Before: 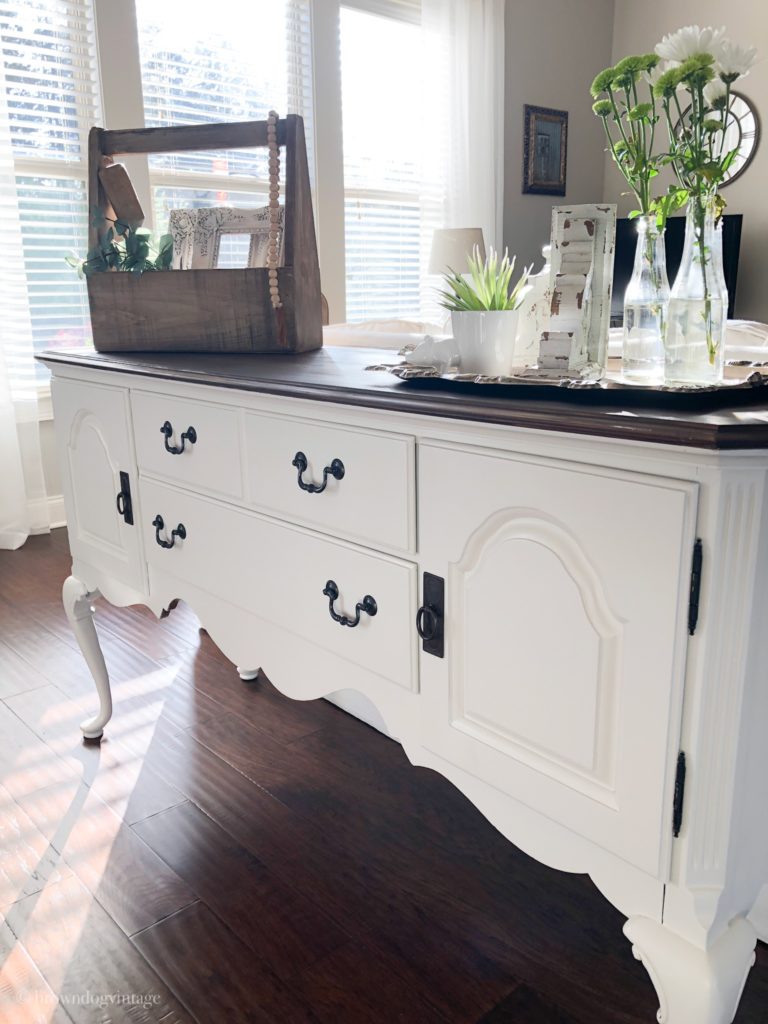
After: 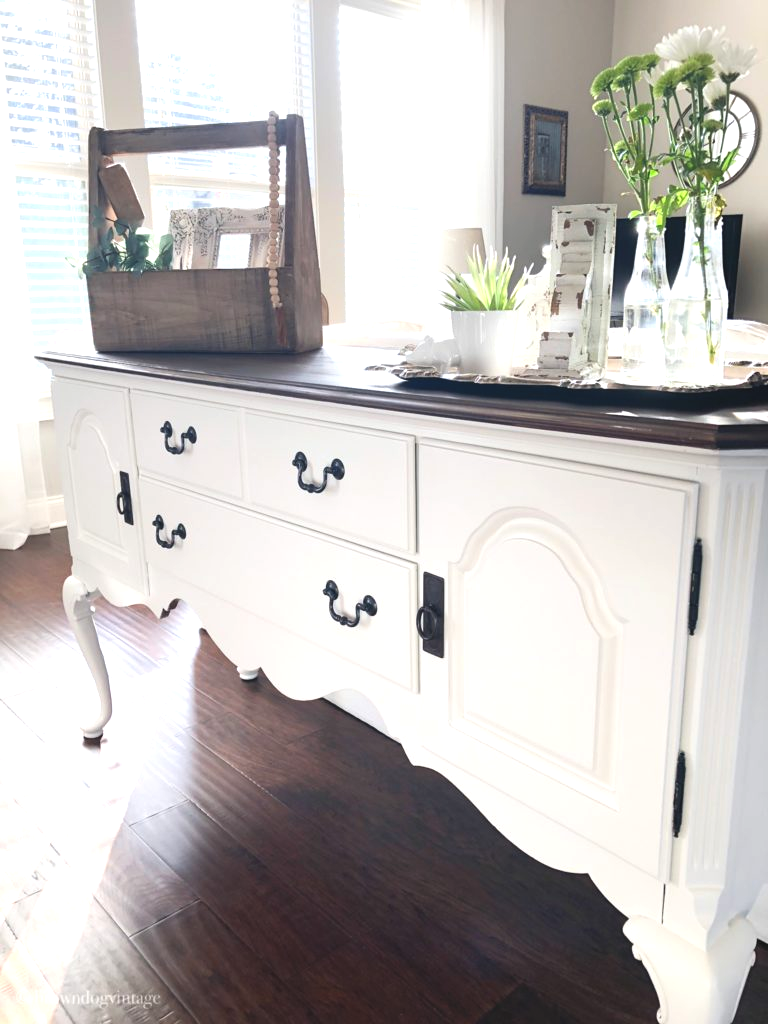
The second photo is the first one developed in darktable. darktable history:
exposure: black level correction -0.005, exposure 0.616 EV, compensate highlight preservation false
